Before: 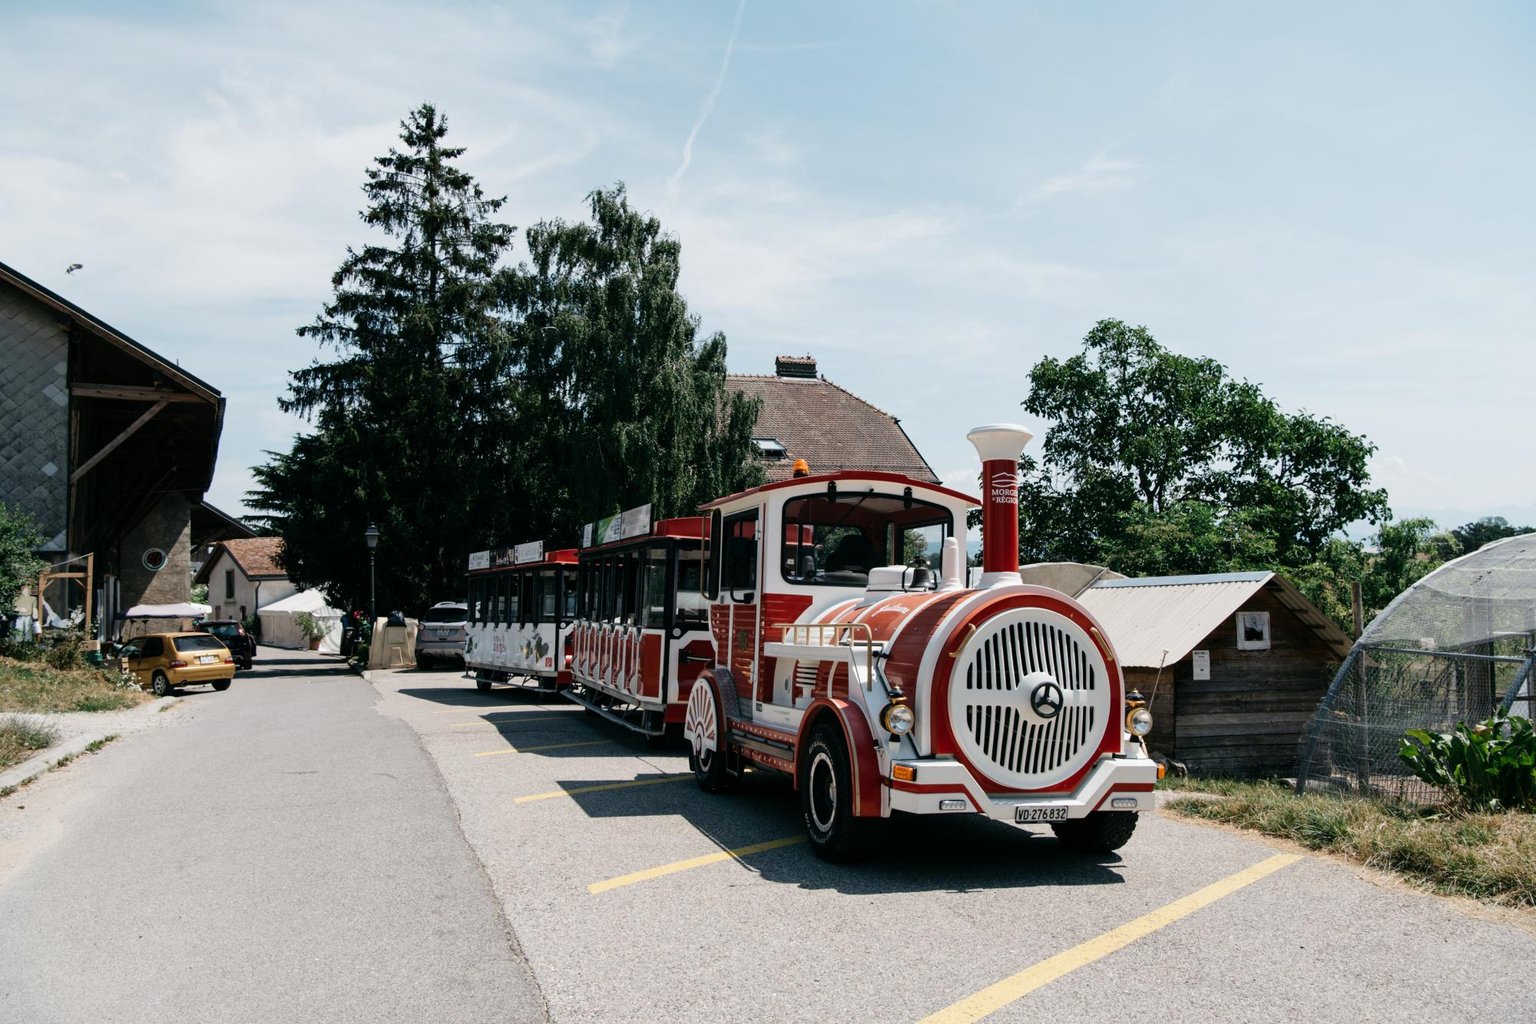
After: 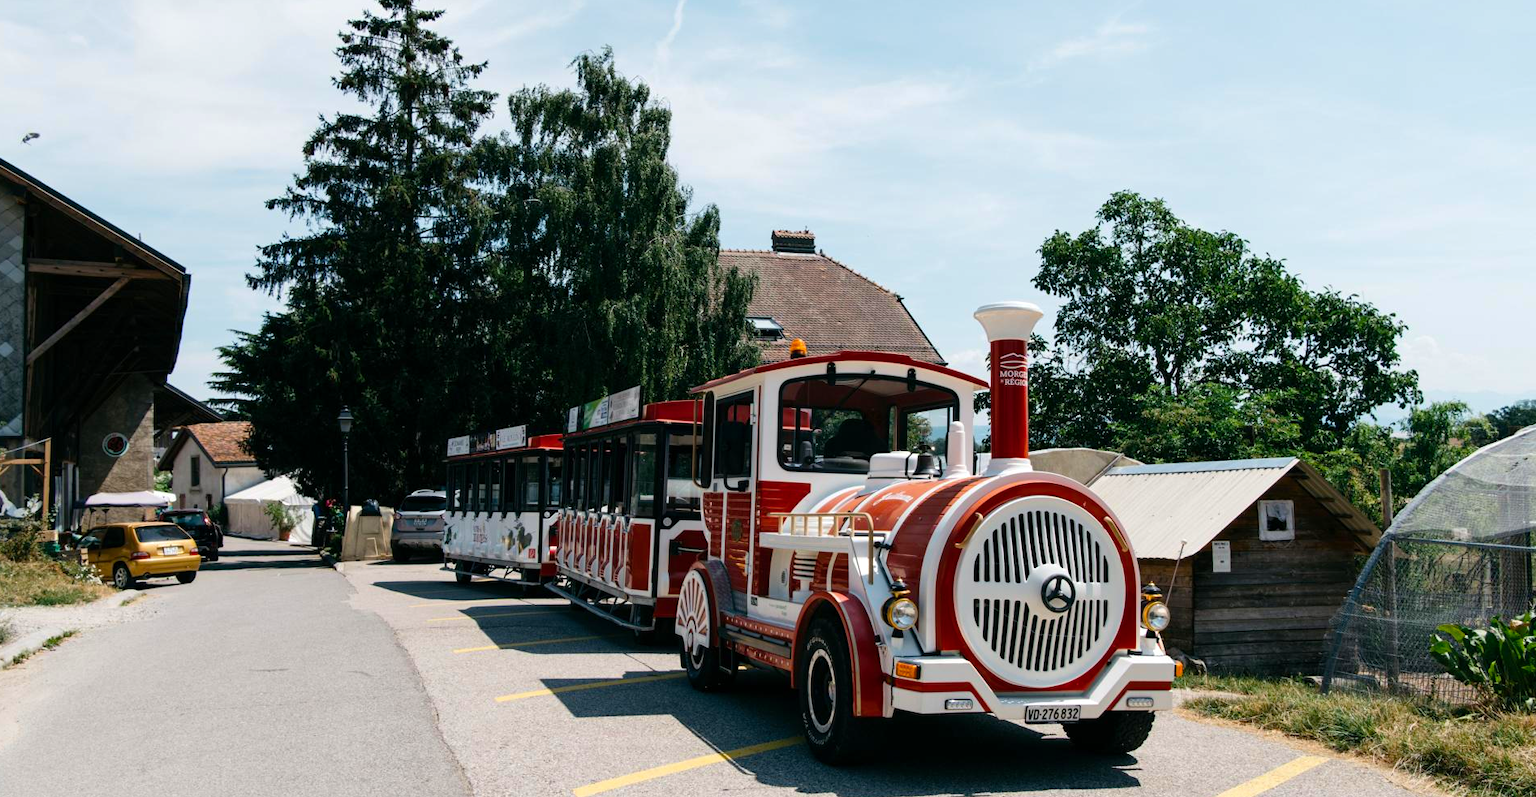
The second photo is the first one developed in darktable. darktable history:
color balance rgb: power › luminance 1.451%, perceptual saturation grading › global saturation 19.274%, perceptual brilliance grading › highlights 3.045%, global vibrance 25.581%
tone equalizer: edges refinement/feathering 500, mask exposure compensation -1.57 EV, preserve details no
crop and rotate: left 2.992%, top 13.532%, right 2.355%, bottom 12.705%
